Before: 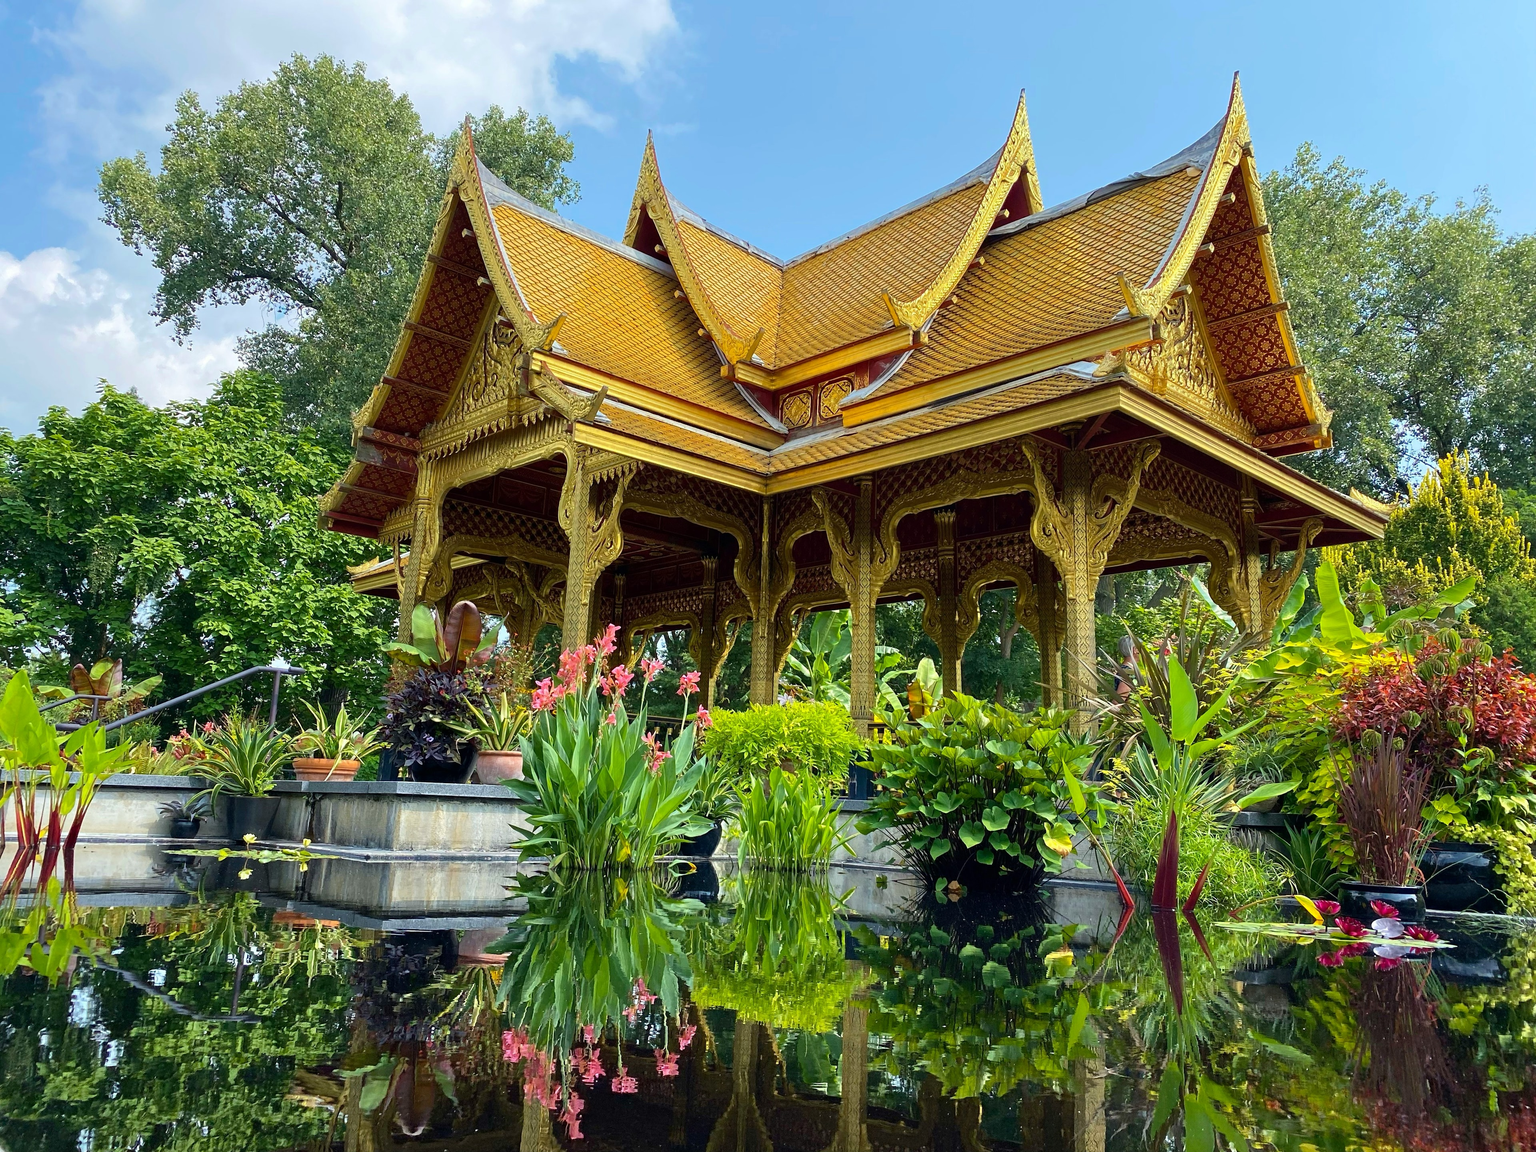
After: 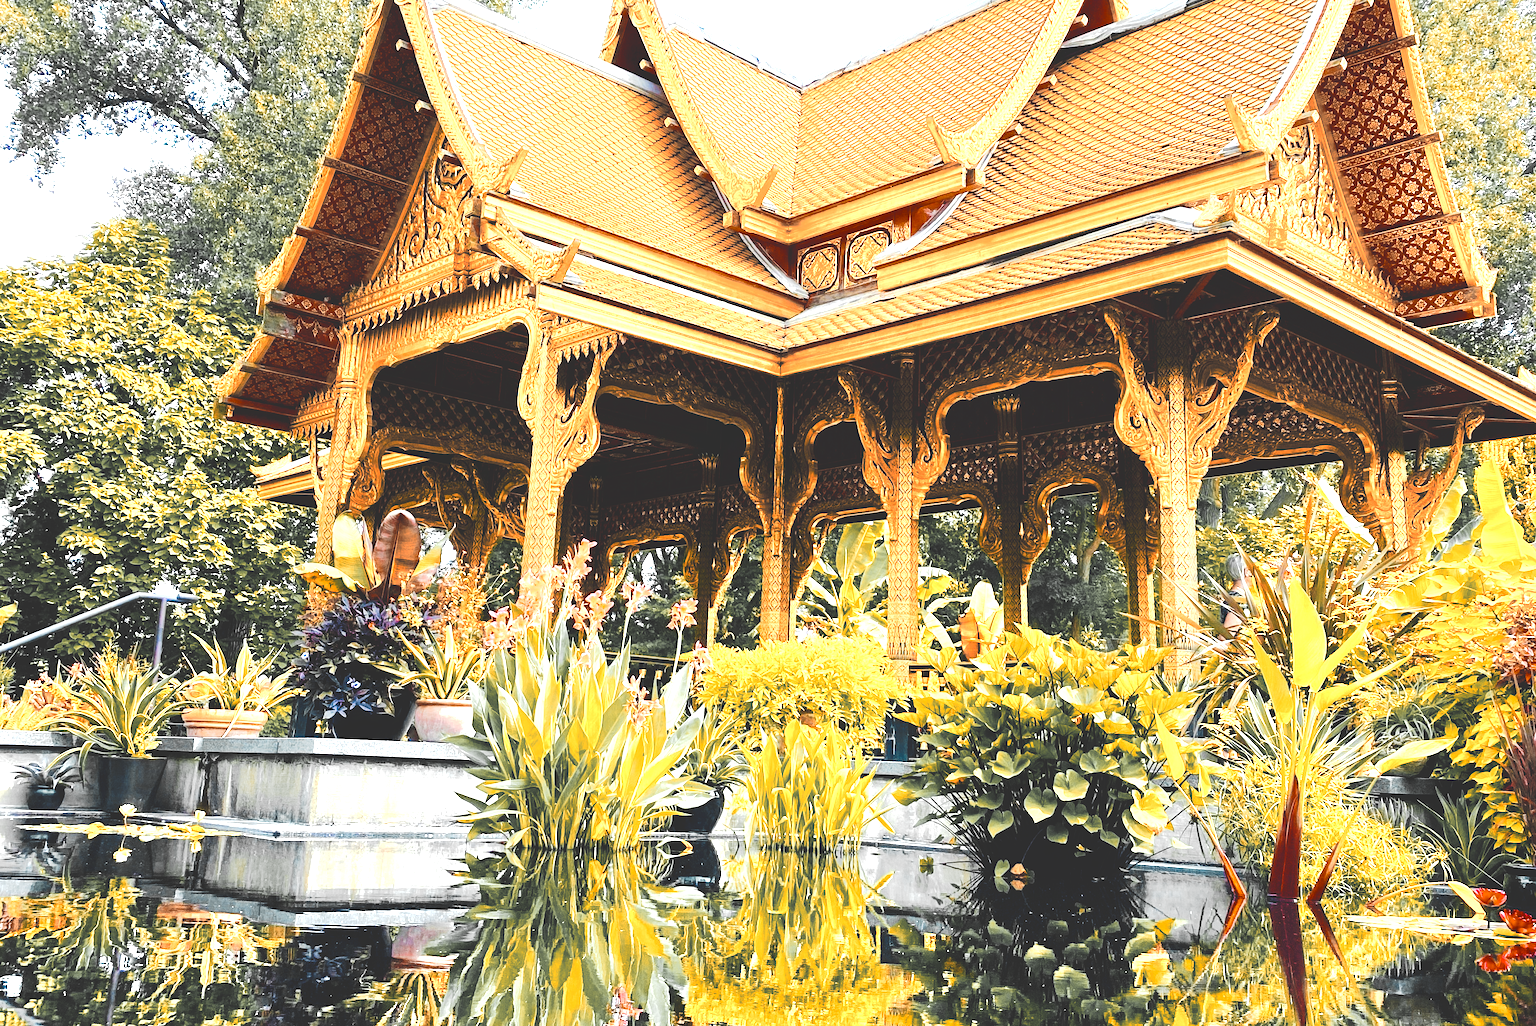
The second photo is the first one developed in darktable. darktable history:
exposure: black level correction 0, exposure 1.104 EV, compensate highlight preservation false
crop: left 9.689%, top 17.165%, right 11.176%, bottom 12.325%
tone equalizer: edges refinement/feathering 500, mask exposure compensation -1.57 EV, preserve details no
levels: levels [0.016, 0.5, 0.996]
tone curve: curves: ch0 [(0, 0) (0.003, 0.19) (0.011, 0.192) (0.025, 0.192) (0.044, 0.194) (0.069, 0.196) (0.1, 0.197) (0.136, 0.198) (0.177, 0.216) (0.224, 0.236) (0.277, 0.269) (0.335, 0.331) (0.399, 0.418) (0.468, 0.515) (0.543, 0.621) (0.623, 0.725) (0.709, 0.804) (0.801, 0.859) (0.898, 0.913) (1, 1)], preserve colors none
color zones: curves: ch0 [(0.009, 0.528) (0.136, 0.6) (0.255, 0.586) (0.39, 0.528) (0.522, 0.584) (0.686, 0.736) (0.849, 0.561)]; ch1 [(0.045, 0.781) (0.14, 0.416) (0.257, 0.695) (0.442, 0.032) (0.738, 0.338) (0.818, 0.632) (0.891, 0.741) (1, 0.704)]; ch2 [(0, 0.667) (0.141, 0.52) (0.26, 0.37) (0.474, 0.432) (0.743, 0.286)]
